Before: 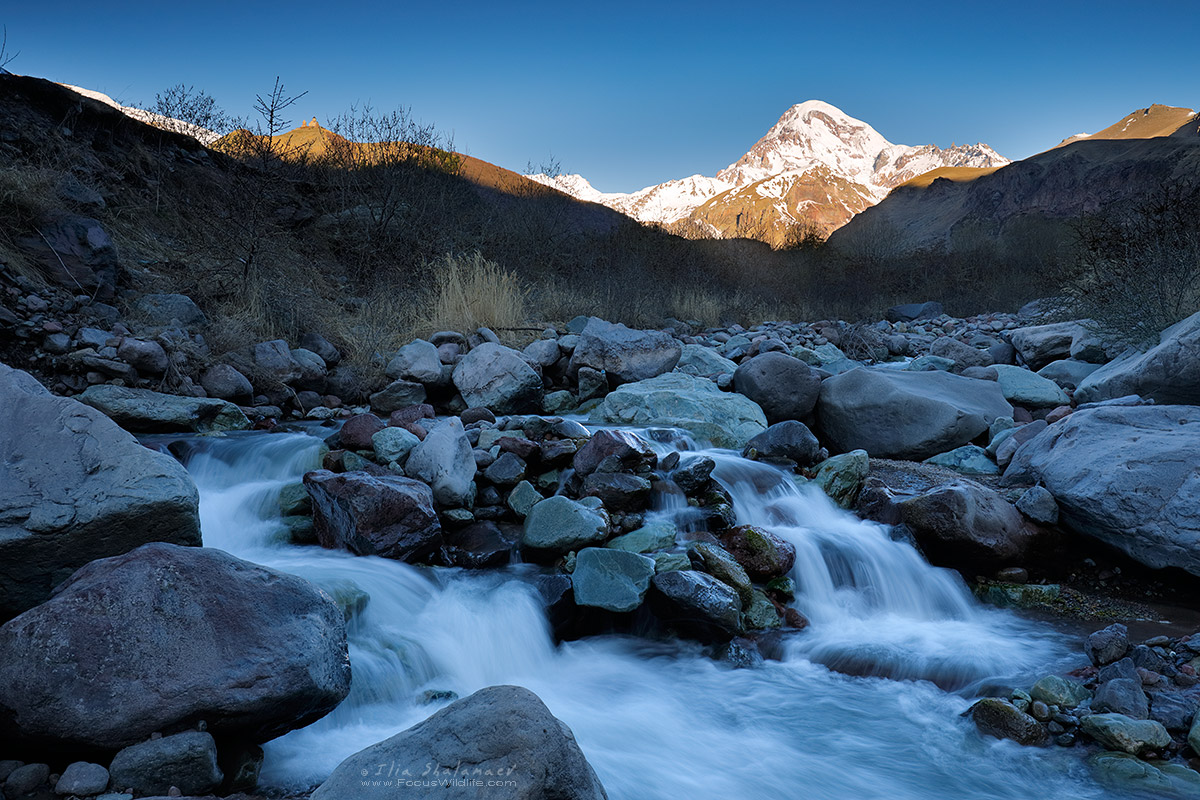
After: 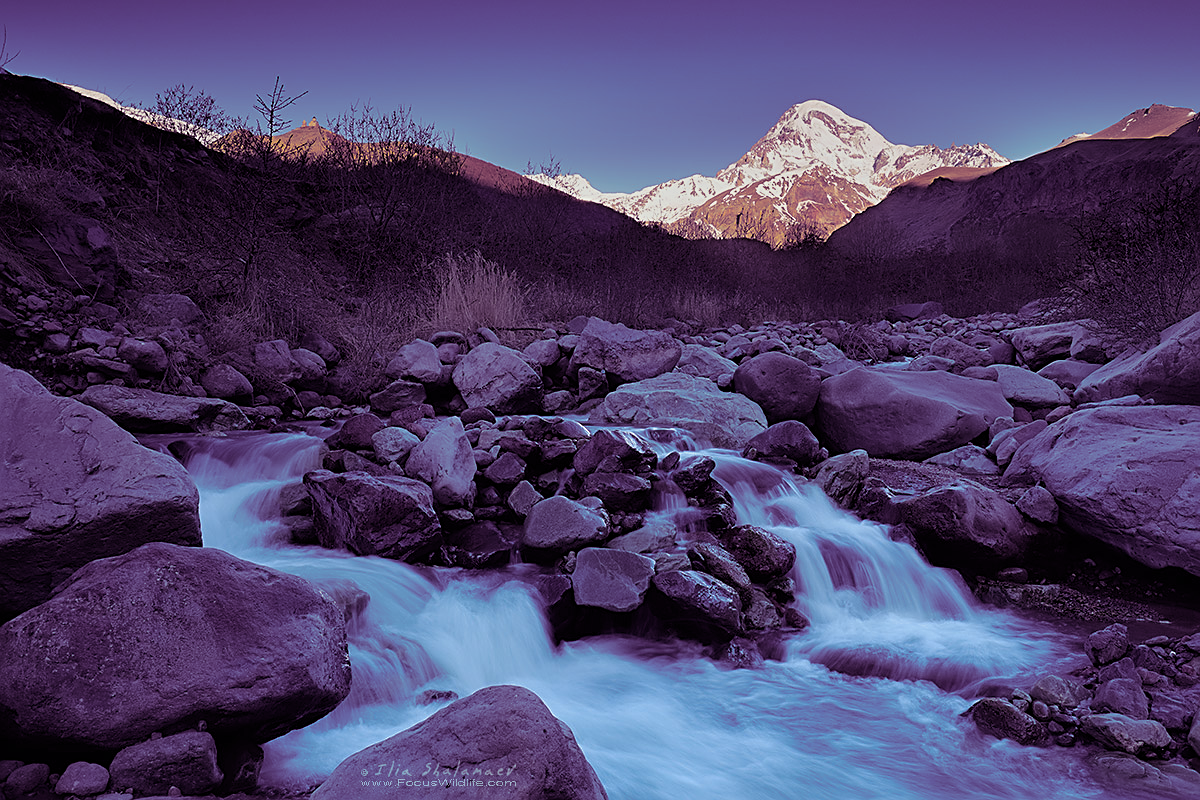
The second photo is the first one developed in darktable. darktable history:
sharpen: on, module defaults
tone equalizer: on, module defaults
split-toning: shadows › hue 277.2°, shadows › saturation 0.74
exposure: exposure -0.064 EV, compensate highlight preservation false
graduated density: on, module defaults
